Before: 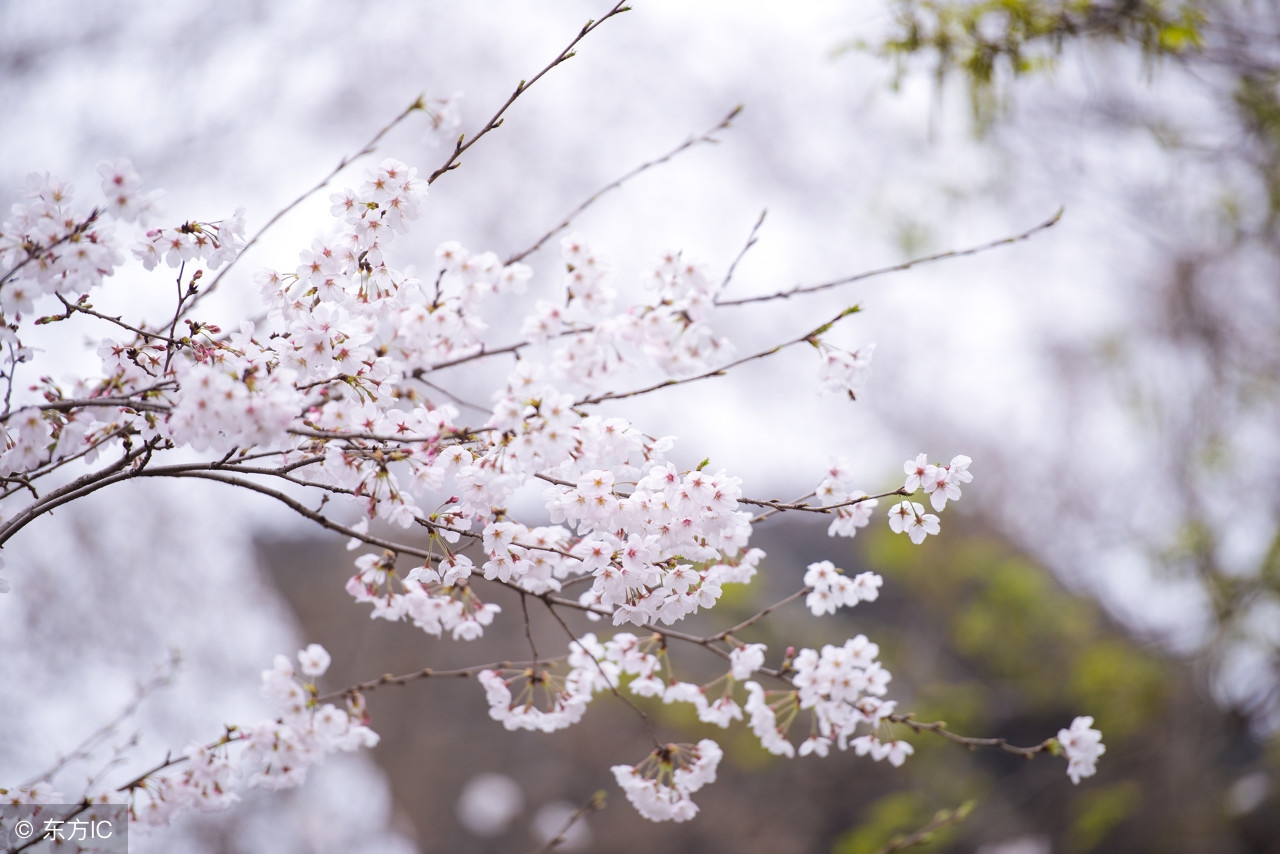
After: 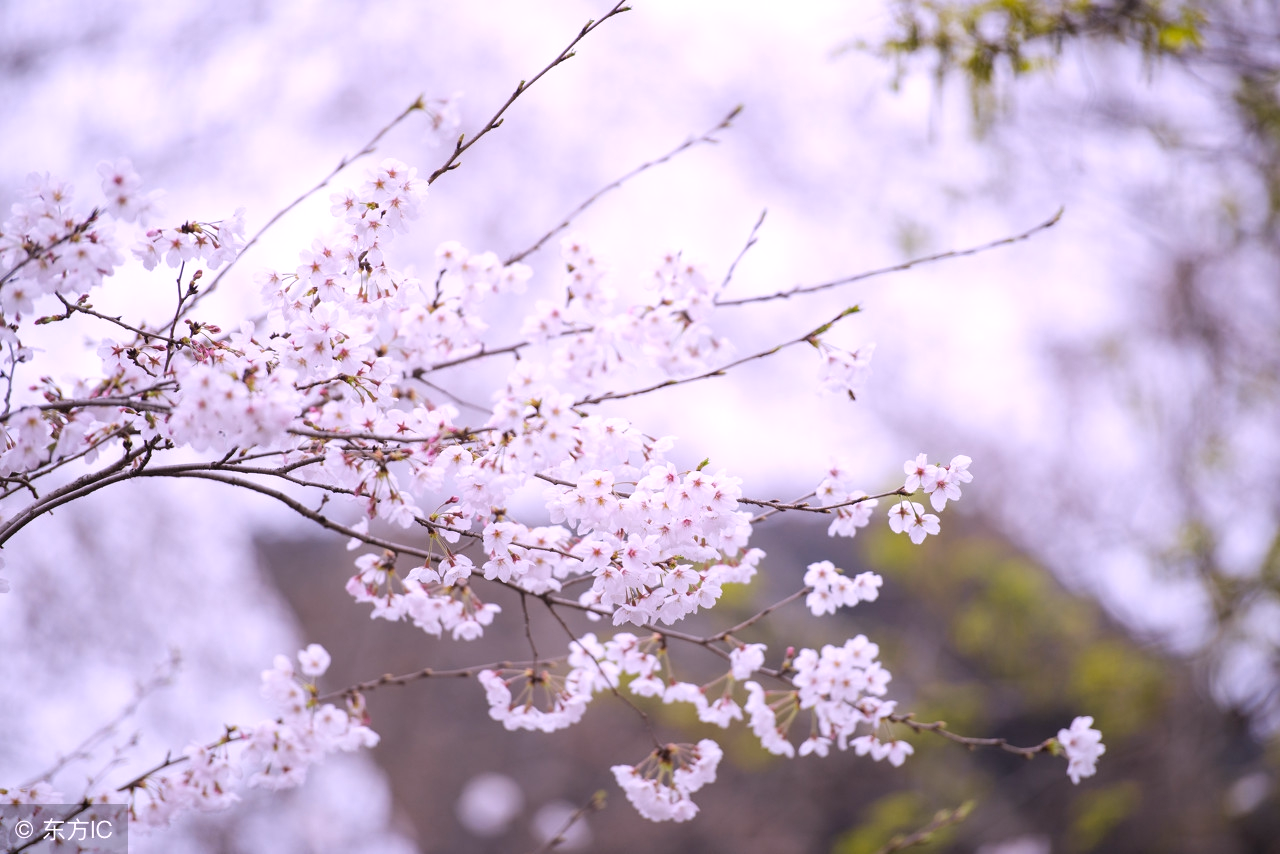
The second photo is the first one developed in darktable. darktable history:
rgb levels: preserve colors max RGB
white balance: red 1.066, blue 1.119
